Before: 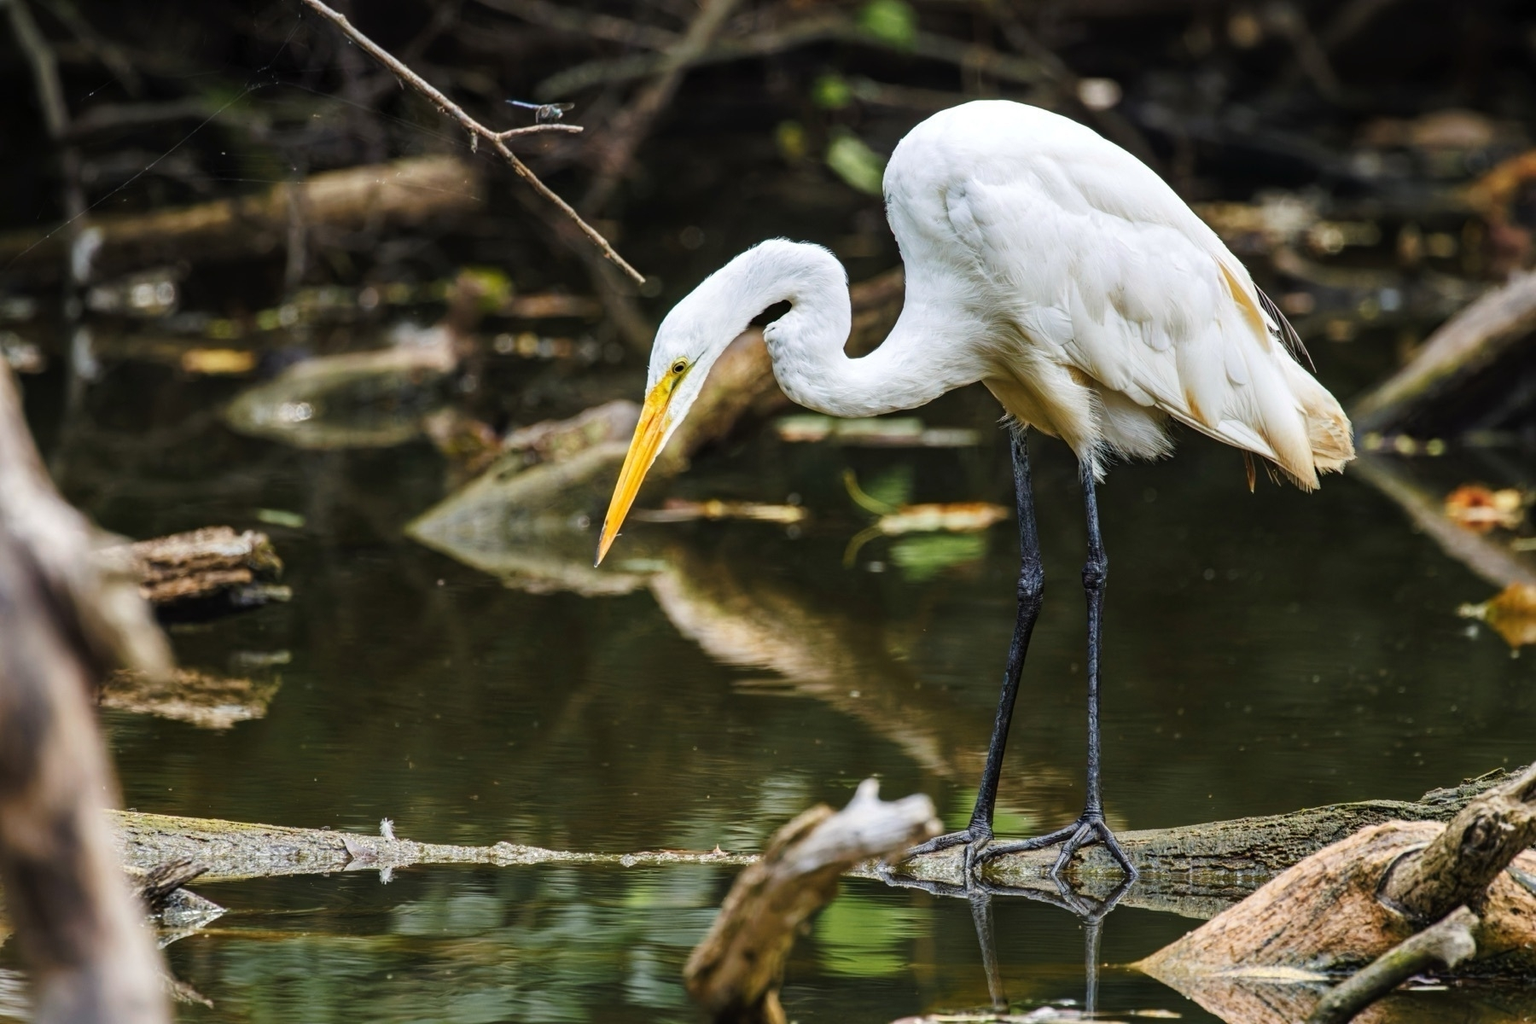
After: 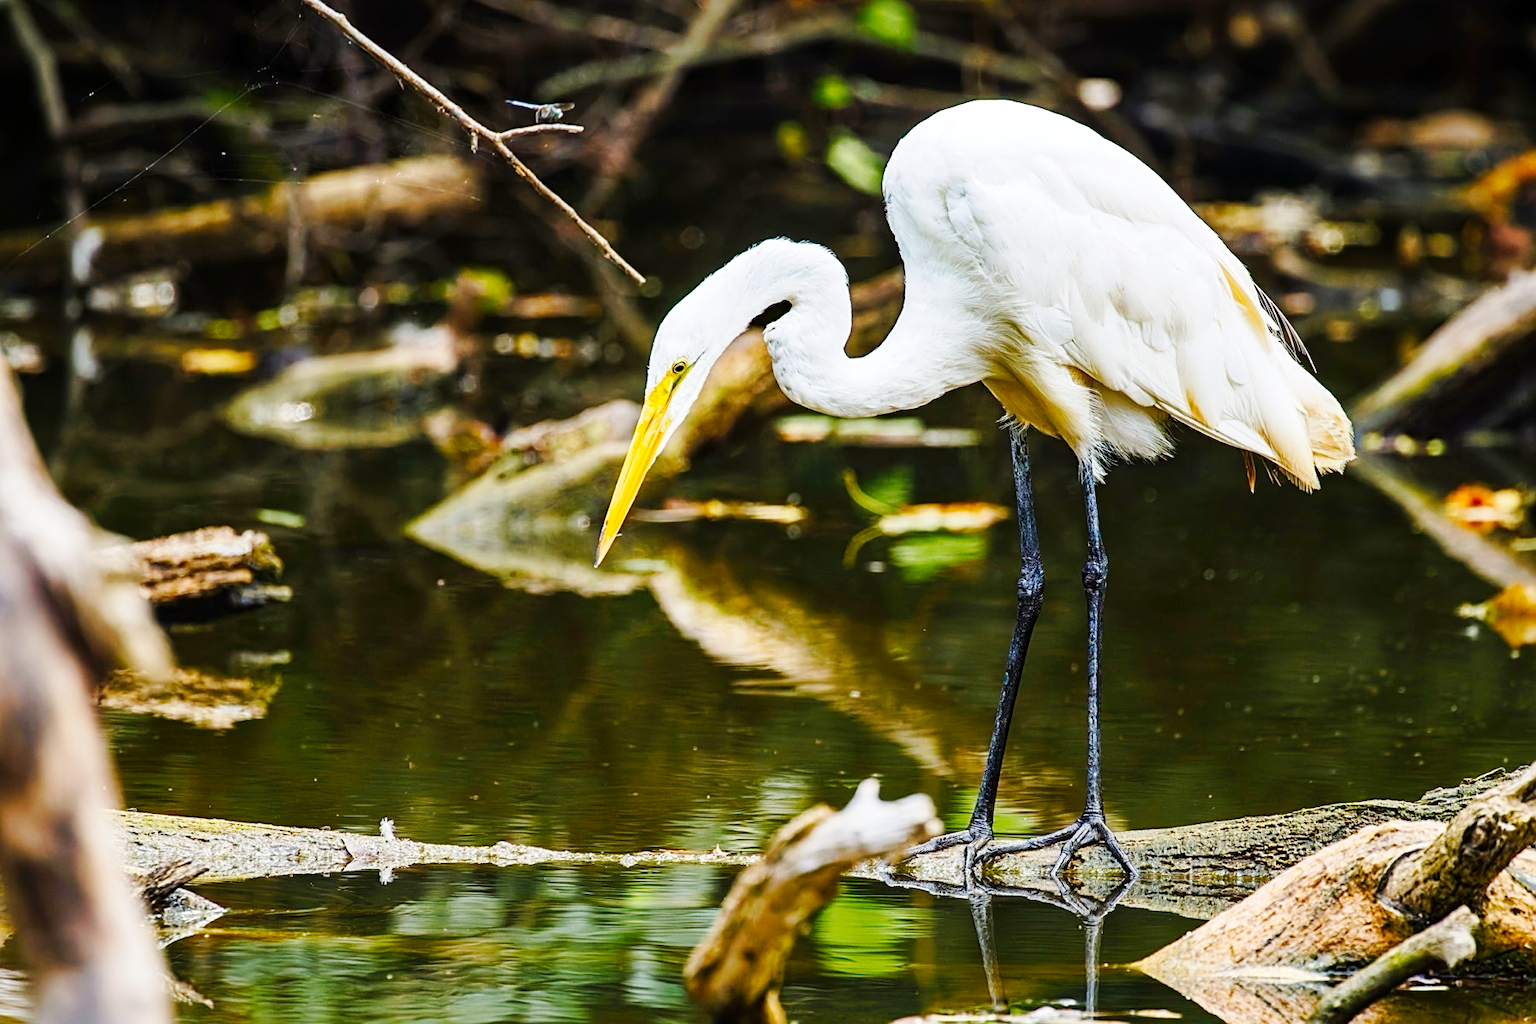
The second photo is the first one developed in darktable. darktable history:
base curve: curves: ch0 [(0, 0) (0.032, 0.025) (0.121, 0.166) (0.206, 0.329) (0.605, 0.79) (1, 1)], preserve colors none
contrast brightness saturation: brightness -0.019, saturation 0.345
sharpen: on, module defaults
